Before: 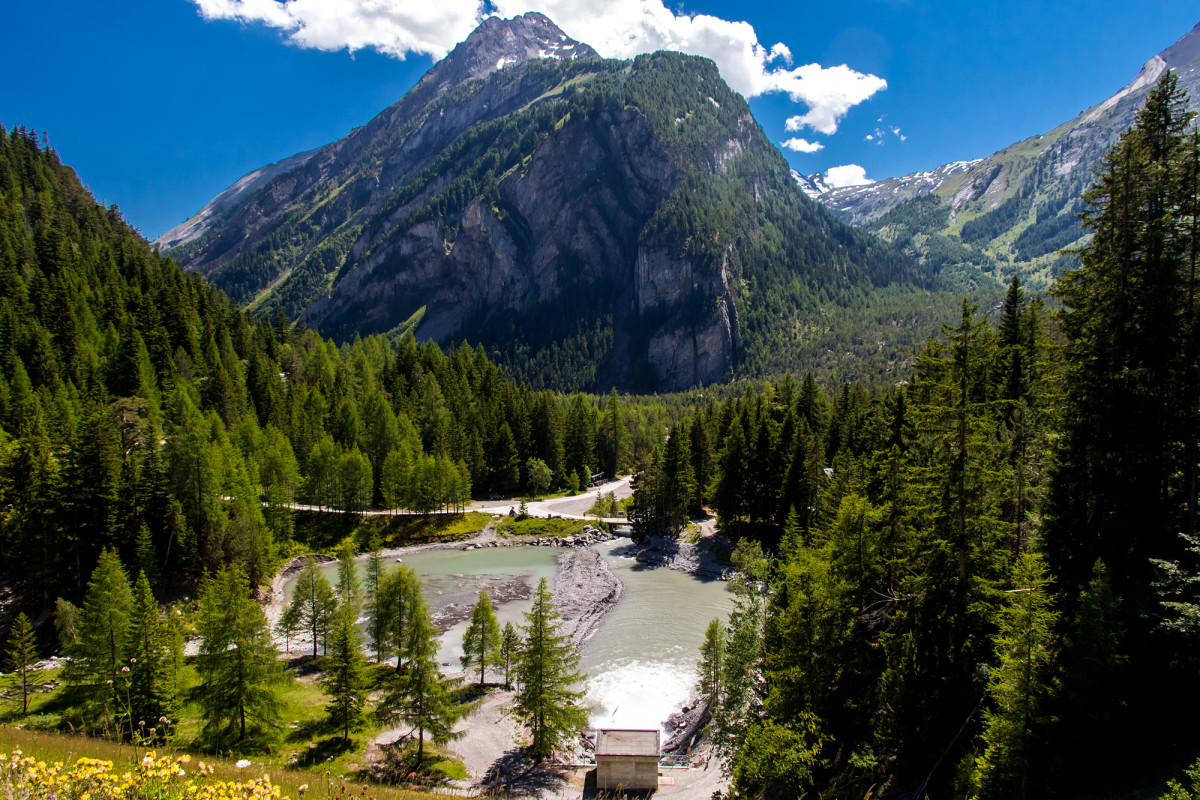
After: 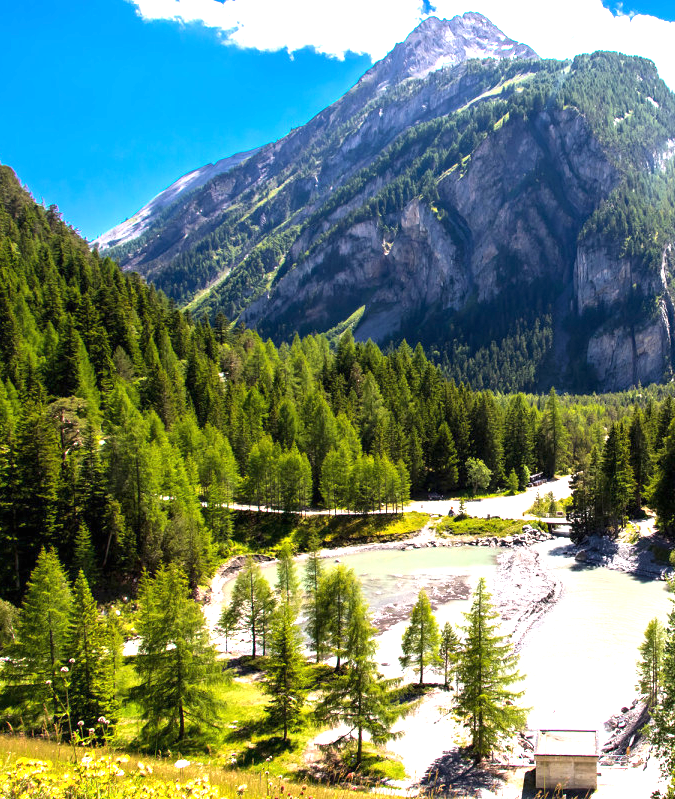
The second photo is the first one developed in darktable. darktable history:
crop: left 5.114%, right 38.589%
exposure: black level correction 0, exposure 1.45 EV, compensate exposure bias true, compensate highlight preservation false
